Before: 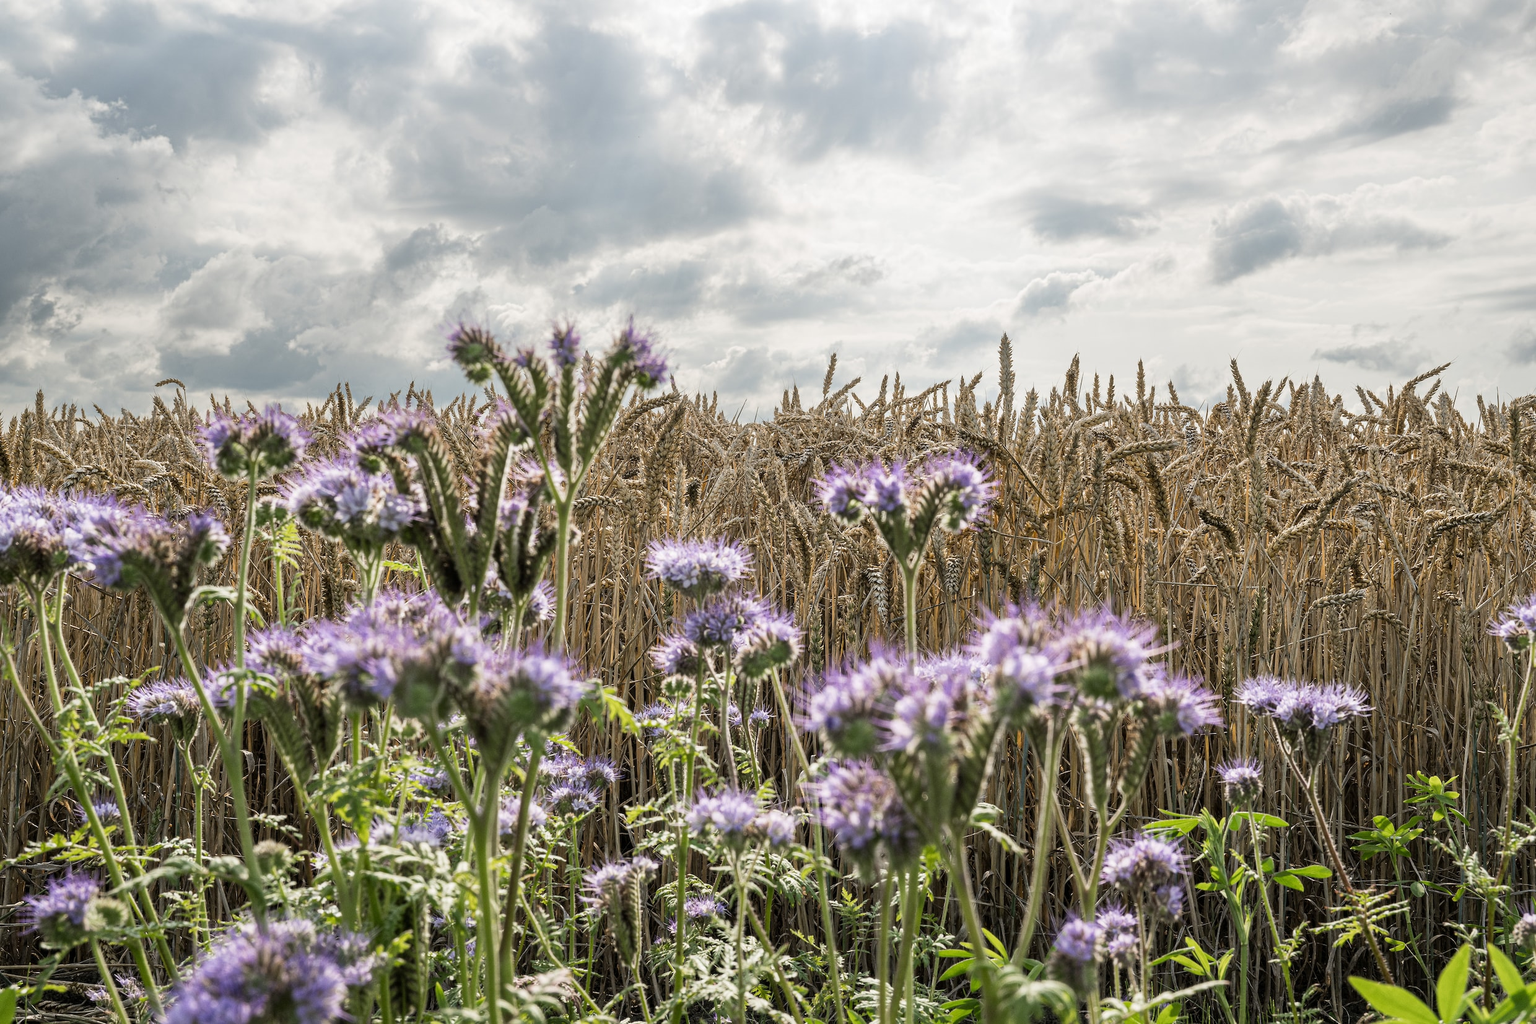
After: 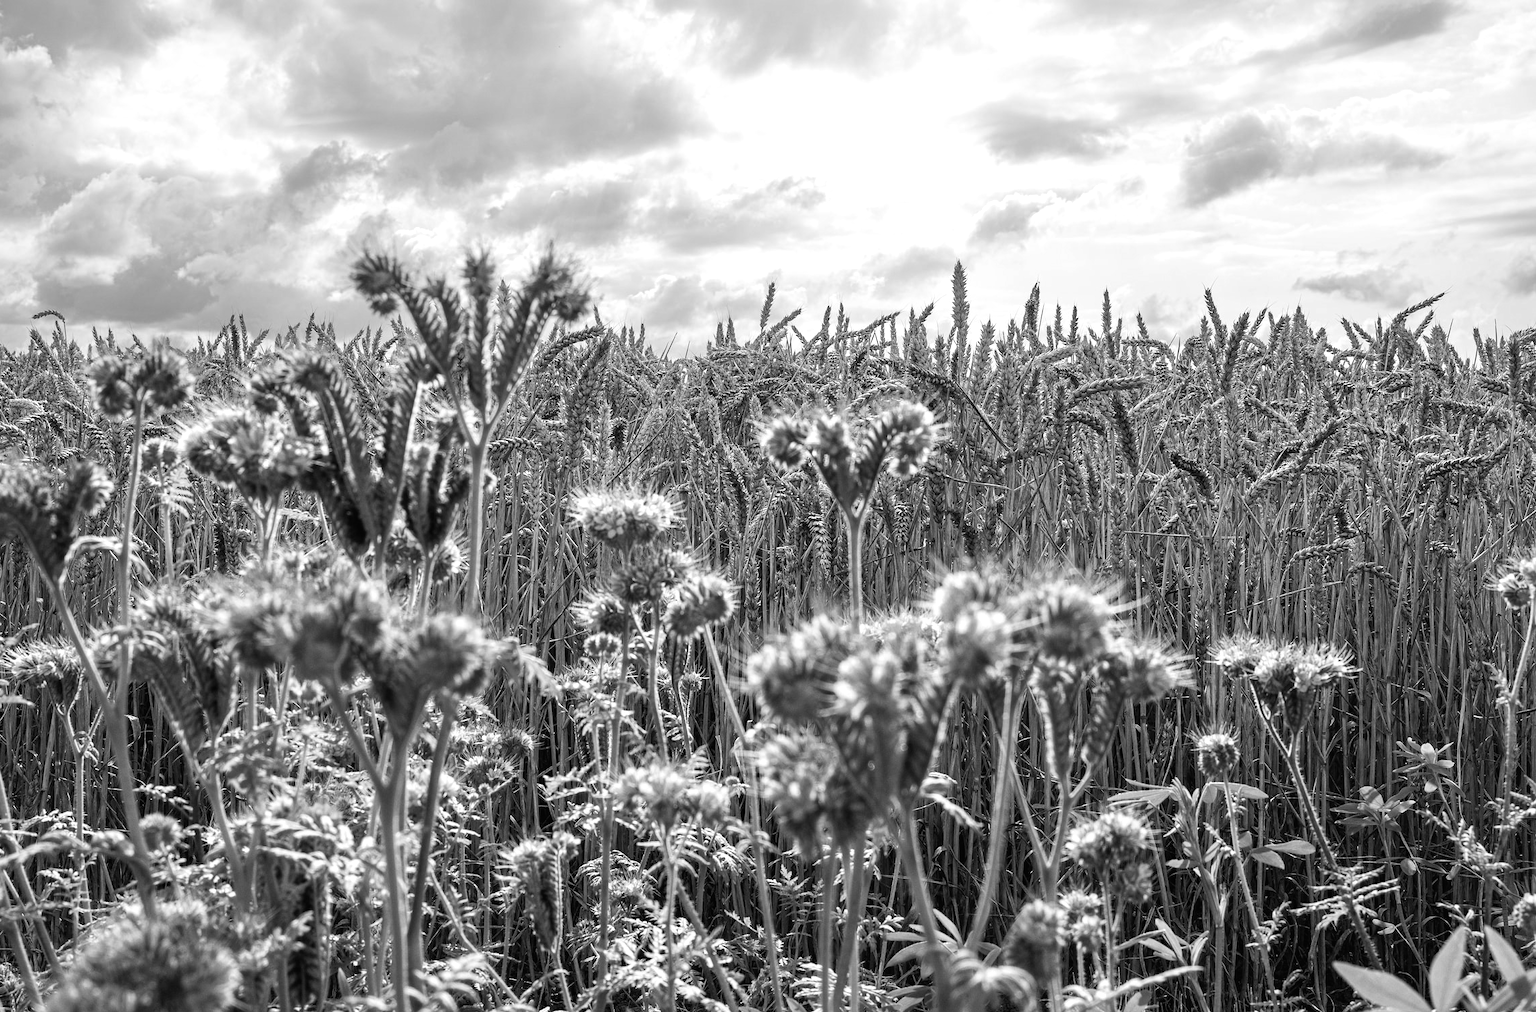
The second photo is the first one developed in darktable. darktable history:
crop and rotate: left 8.262%, top 9.226%
monochrome: on, module defaults
color balance: lift [1.001, 0.997, 0.99, 1.01], gamma [1.007, 1, 0.975, 1.025], gain [1, 1.065, 1.052, 0.935], contrast 13.25%
